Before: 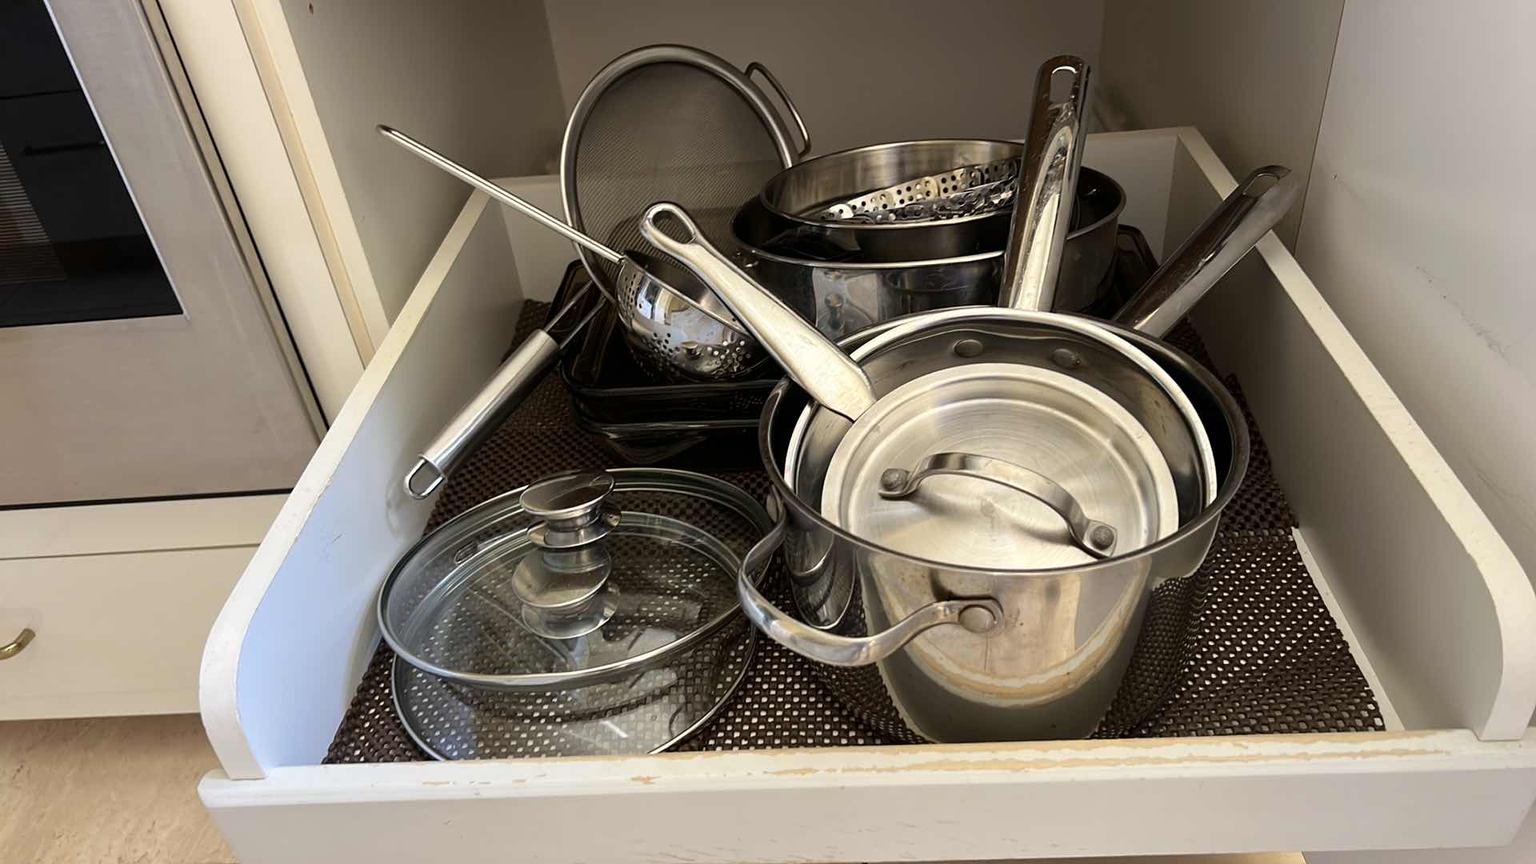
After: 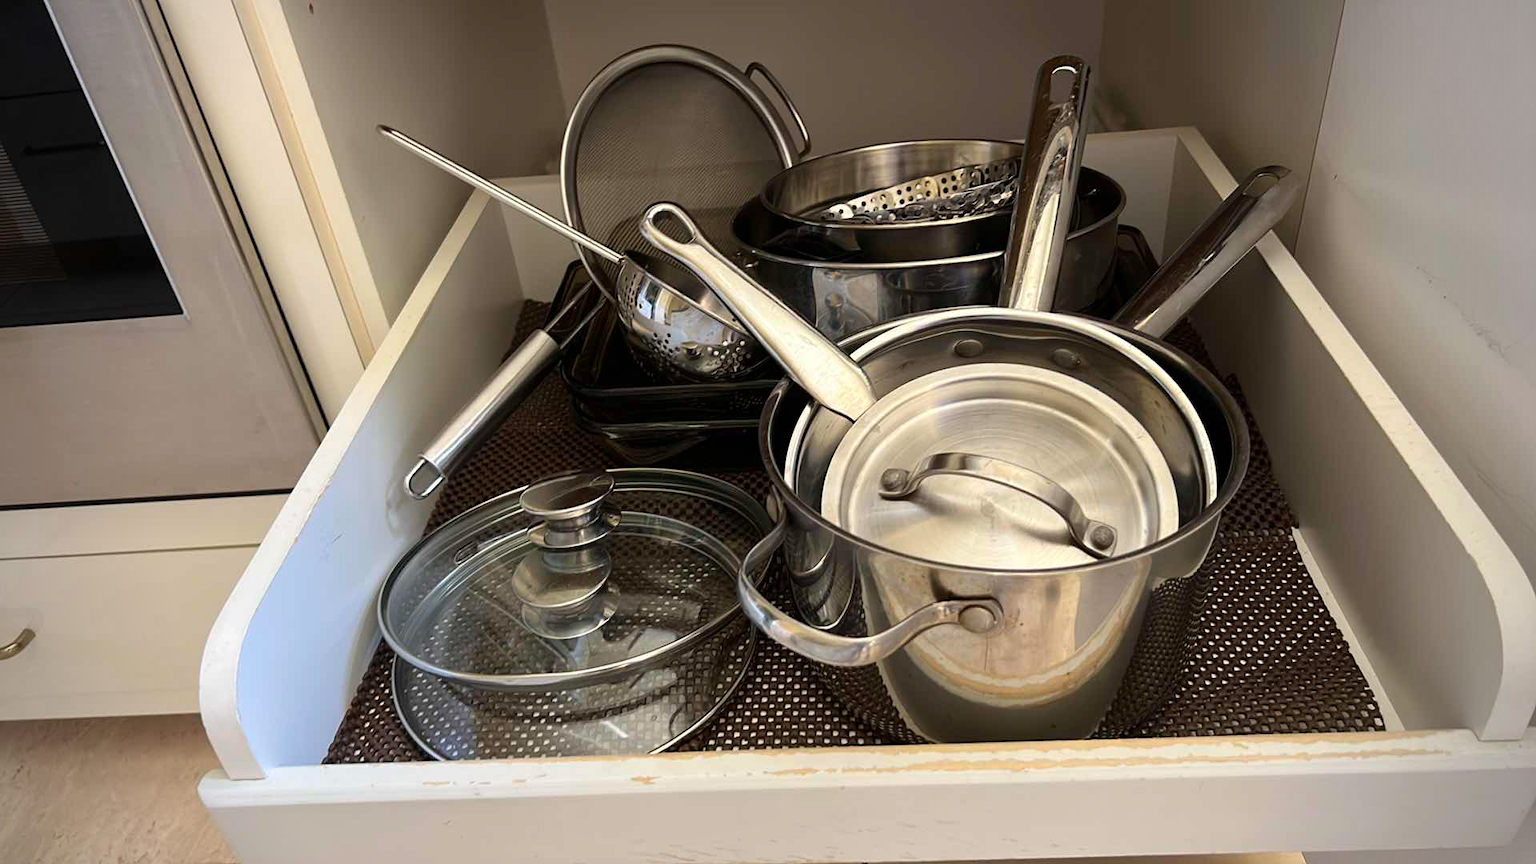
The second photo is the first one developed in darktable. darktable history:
vignetting: brightness -0.575, unbound false
tone equalizer: on, module defaults
